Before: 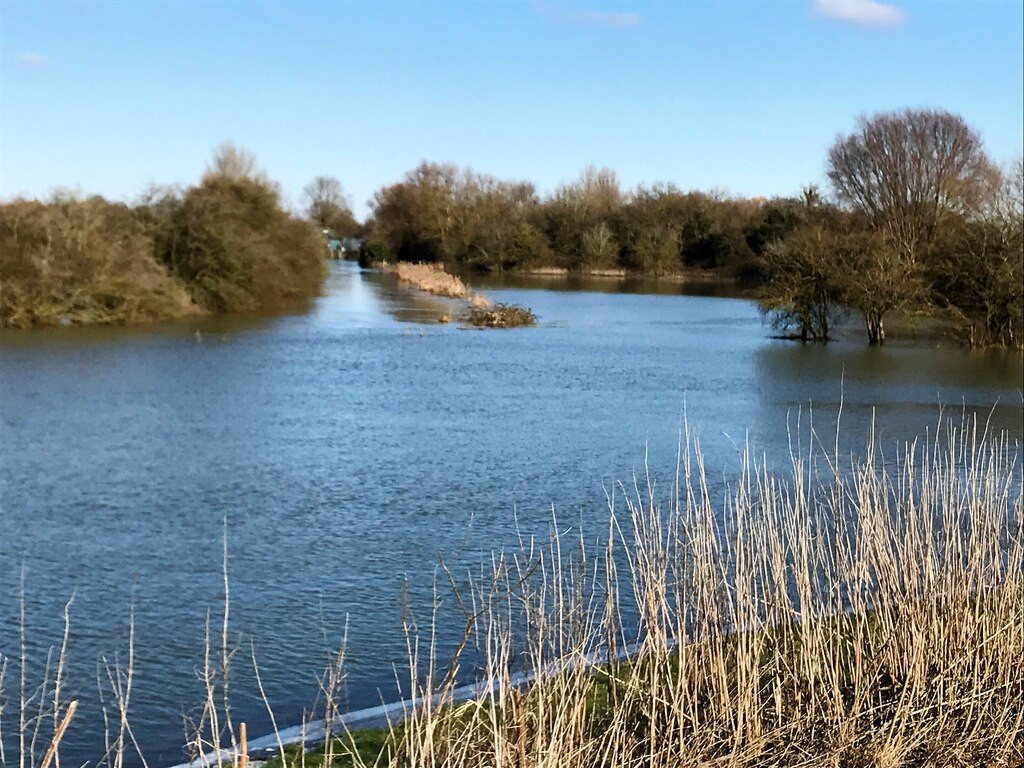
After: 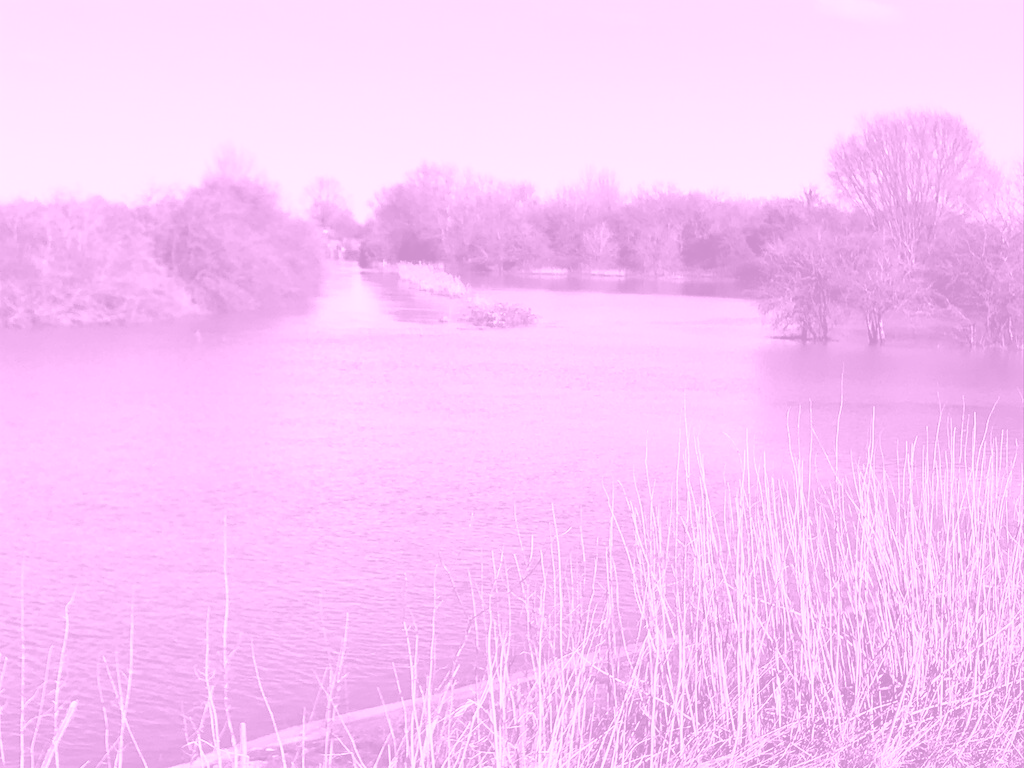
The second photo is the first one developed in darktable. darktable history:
colorize: hue 331.2°, saturation 75%, source mix 30.28%, lightness 70.52%, version 1
exposure: black level correction 0.001, exposure 0.5 EV, compensate exposure bias true, compensate highlight preservation false
